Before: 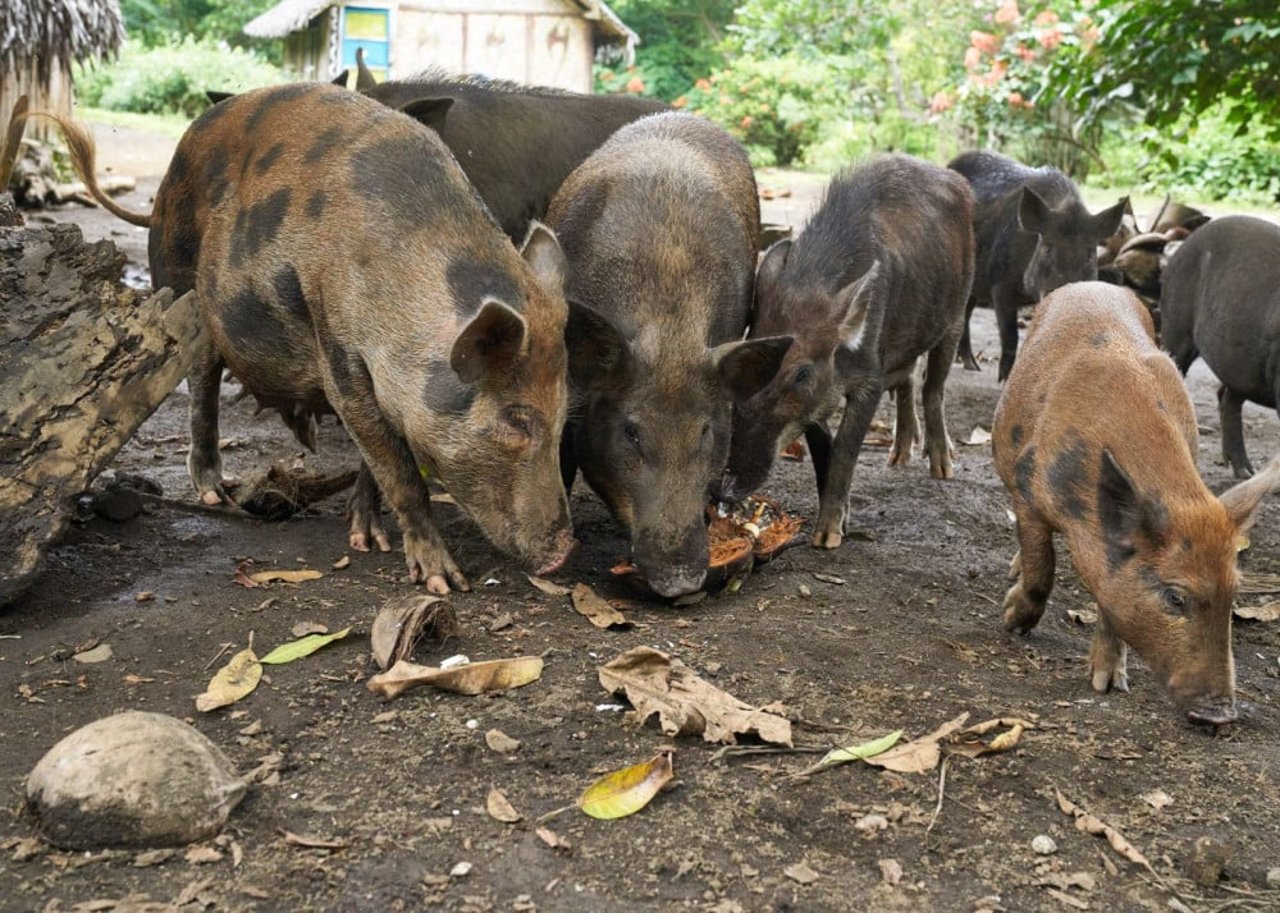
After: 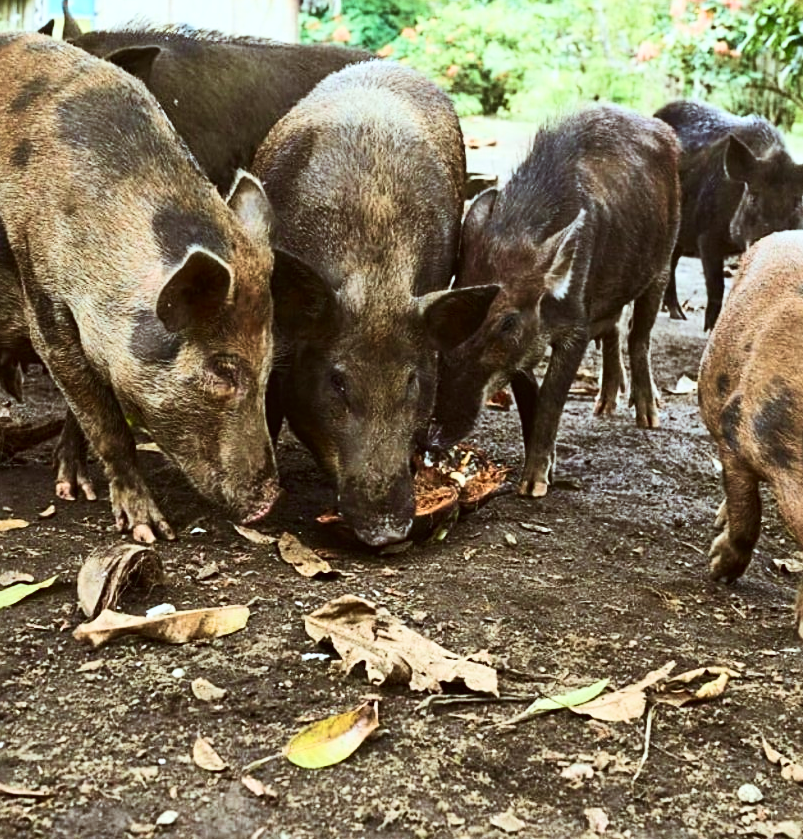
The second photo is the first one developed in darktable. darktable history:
tone equalizer: edges refinement/feathering 500, mask exposure compensation -1.57 EV, preserve details no
velvia: strength 44.89%
crop and rotate: left 22.982%, top 5.635%, right 14.274%, bottom 2.365%
color correction: highlights a* -4.95, highlights b* -4.52, shadows a* 3.94, shadows b* 4.39
sharpen: radius 2.506, amount 0.322
exposure: compensate highlight preservation false
local contrast: mode bilateral grid, contrast 100, coarseness 99, detail 91%, midtone range 0.2
contrast brightness saturation: contrast 0.387, brightness 0.104
